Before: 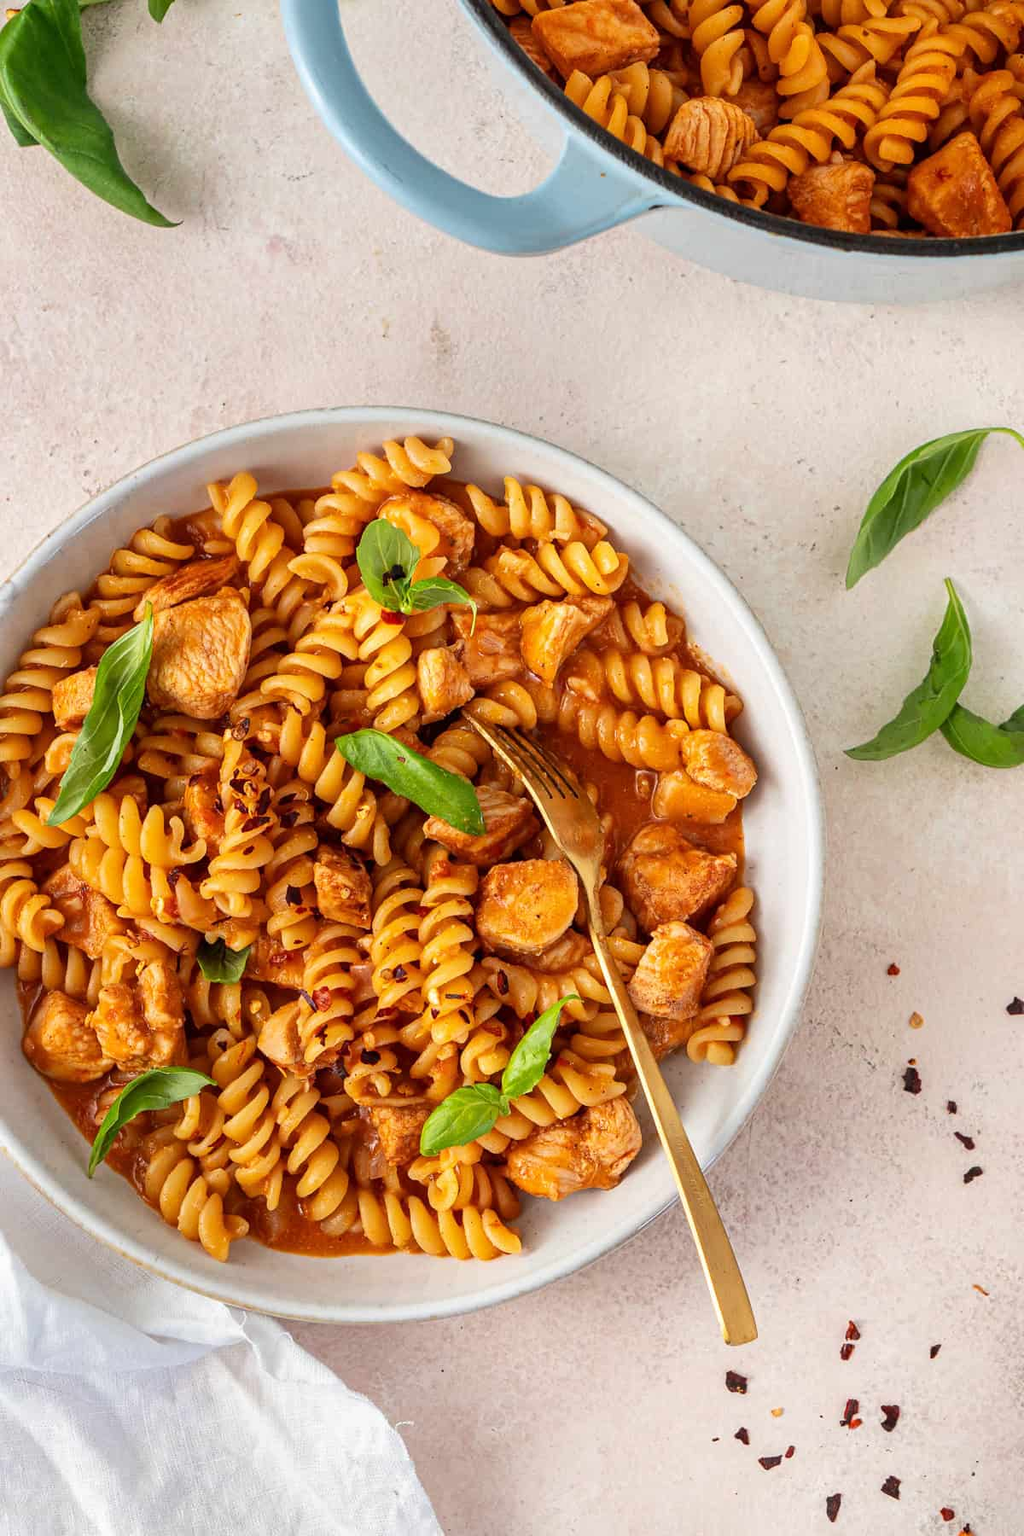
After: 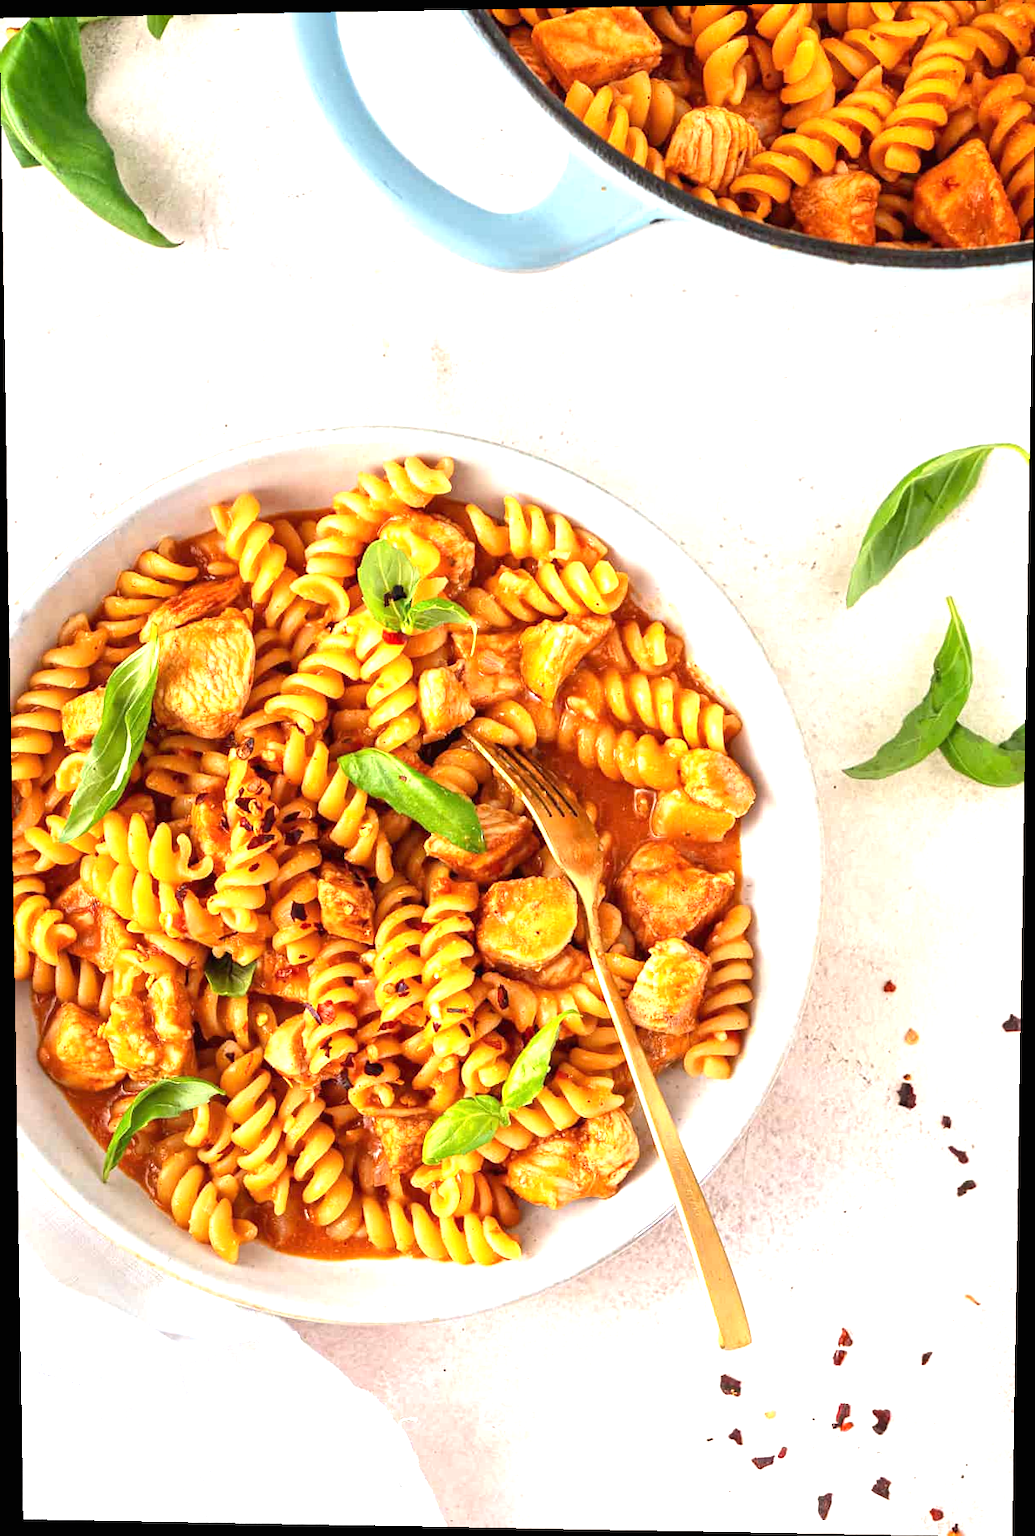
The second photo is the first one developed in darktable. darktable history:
exposure: black level correction 0, exposure 1.1 EV, compensate exposure bias true, compensate highlight preservation false
rotate and perspective: lens shift (vertical) 0.048, lens shift (horizontal) -0.024, automatic cropping off
